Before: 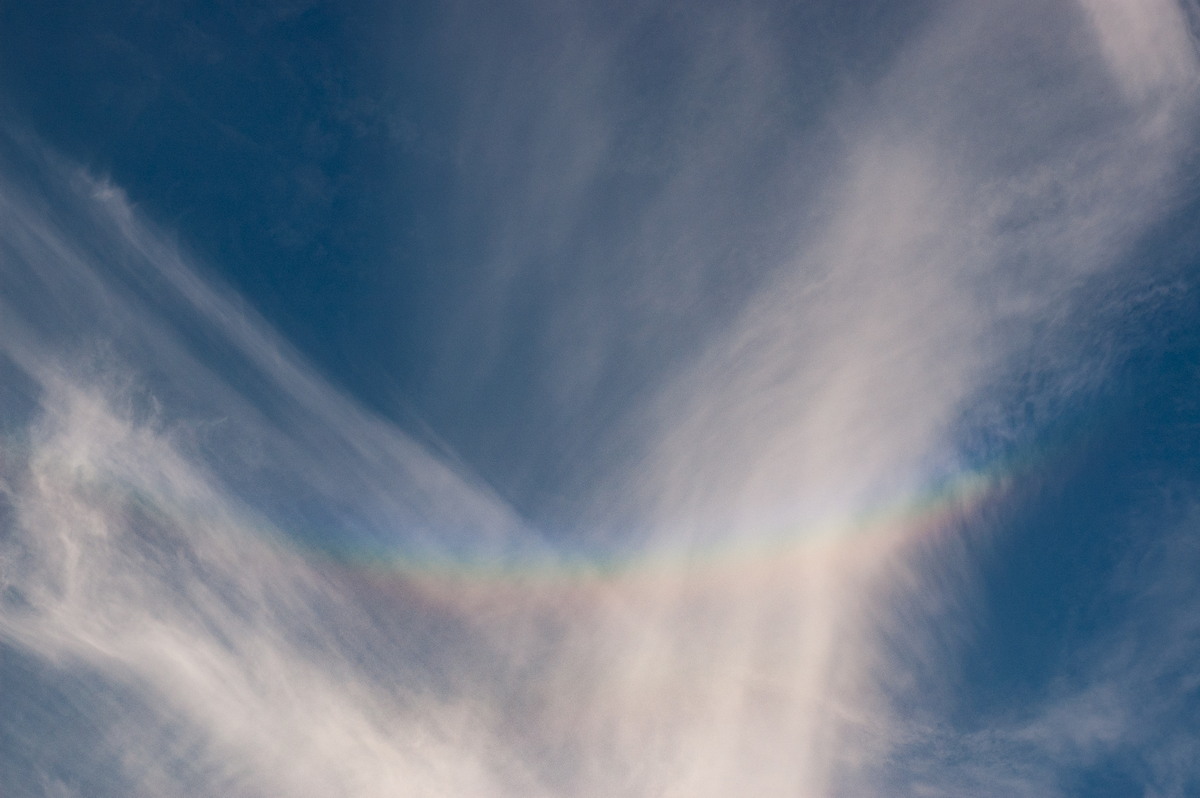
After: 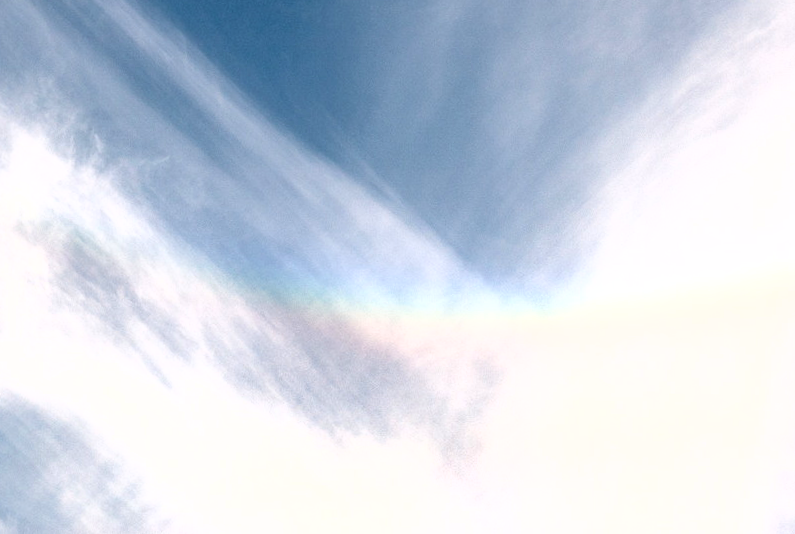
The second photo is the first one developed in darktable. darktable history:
tone curve: curves: ch0 [(0, 0) (0.003, 0.032) (0.011, 0.036) (0.025, 0.049) (0.044, 0.075) (0.069, 0.112) (0.1, 0.151) (0.136, 0.197) (0.177, 0.241) (0.224, 0.295) (0.277, 0.355) (0.335, 0.429) (0.399, 0.512) (0.468, 0.607) (0.543, 0.702) (0.623, 0.796) (0.709, 0.903) (0.801, 0.987) (0.898, 0.997) (1, 1)], color space Lab, independent channels, preserve colors none
shadows and highlights: shadows 62.58, white point adjustment 0.399, highlights -33.38, compress 83.59%
exposure: black level correction 0, exposure 0.683 EV, compensate exposure bias true, compensate highlight preservation false
tone equalizer: edges refinement/feathering 500, mask exposure compensation -1.57 EV, preserve details no
crop and rotate: angle -0.707°, left 4.013%, top 31.785%, right 28.461%
